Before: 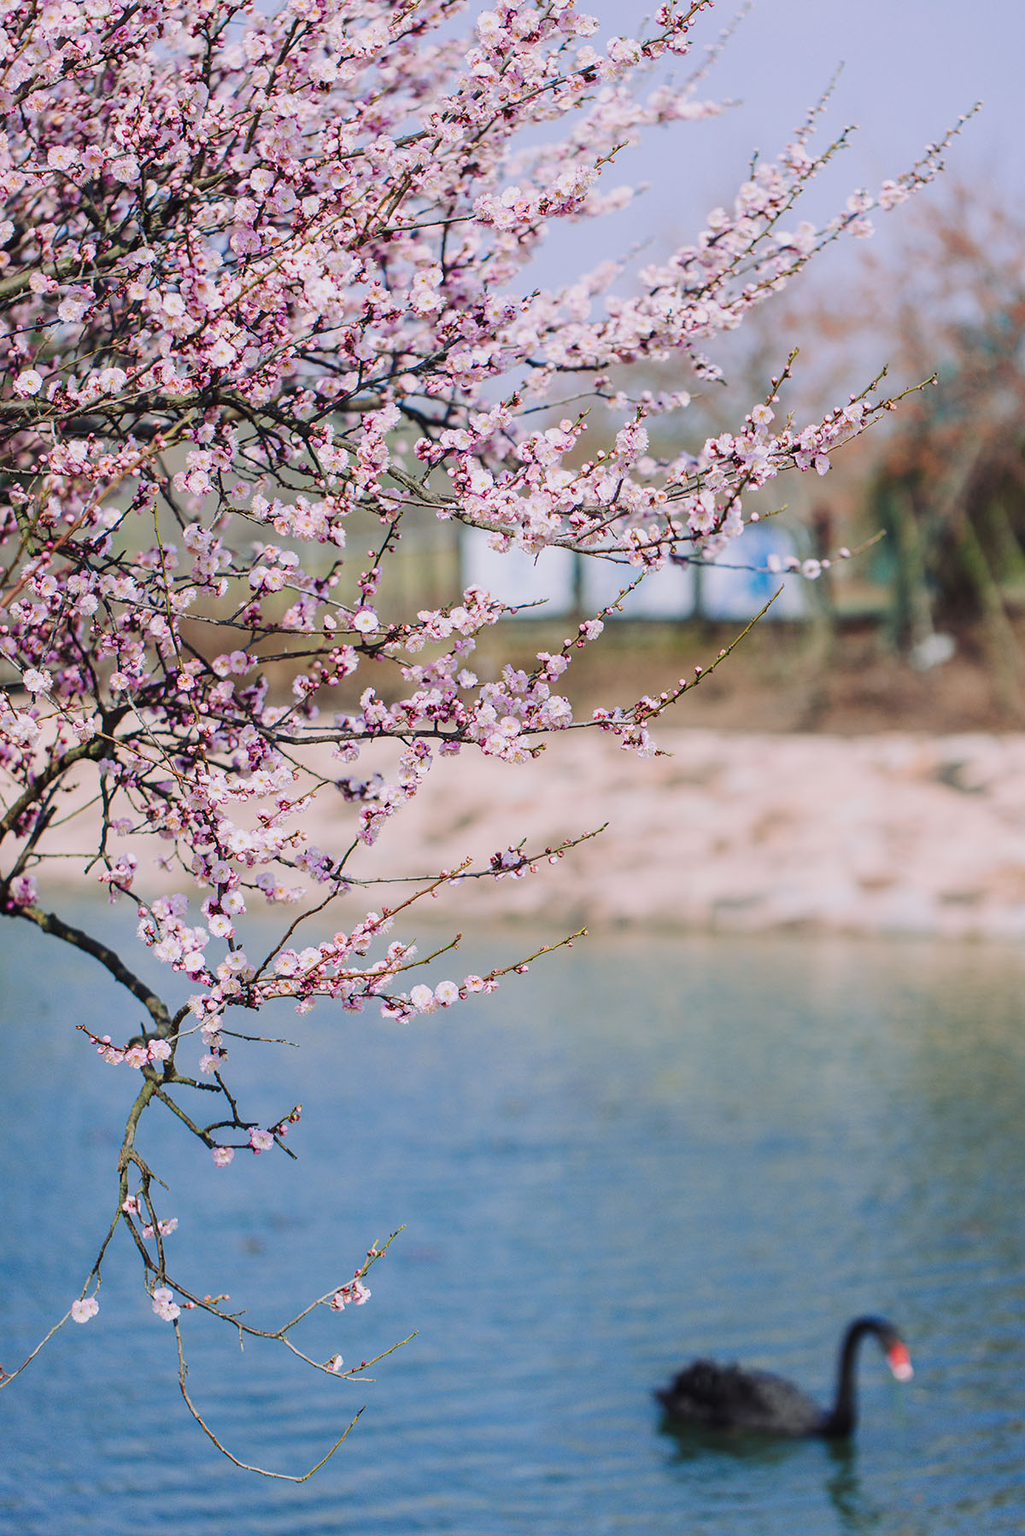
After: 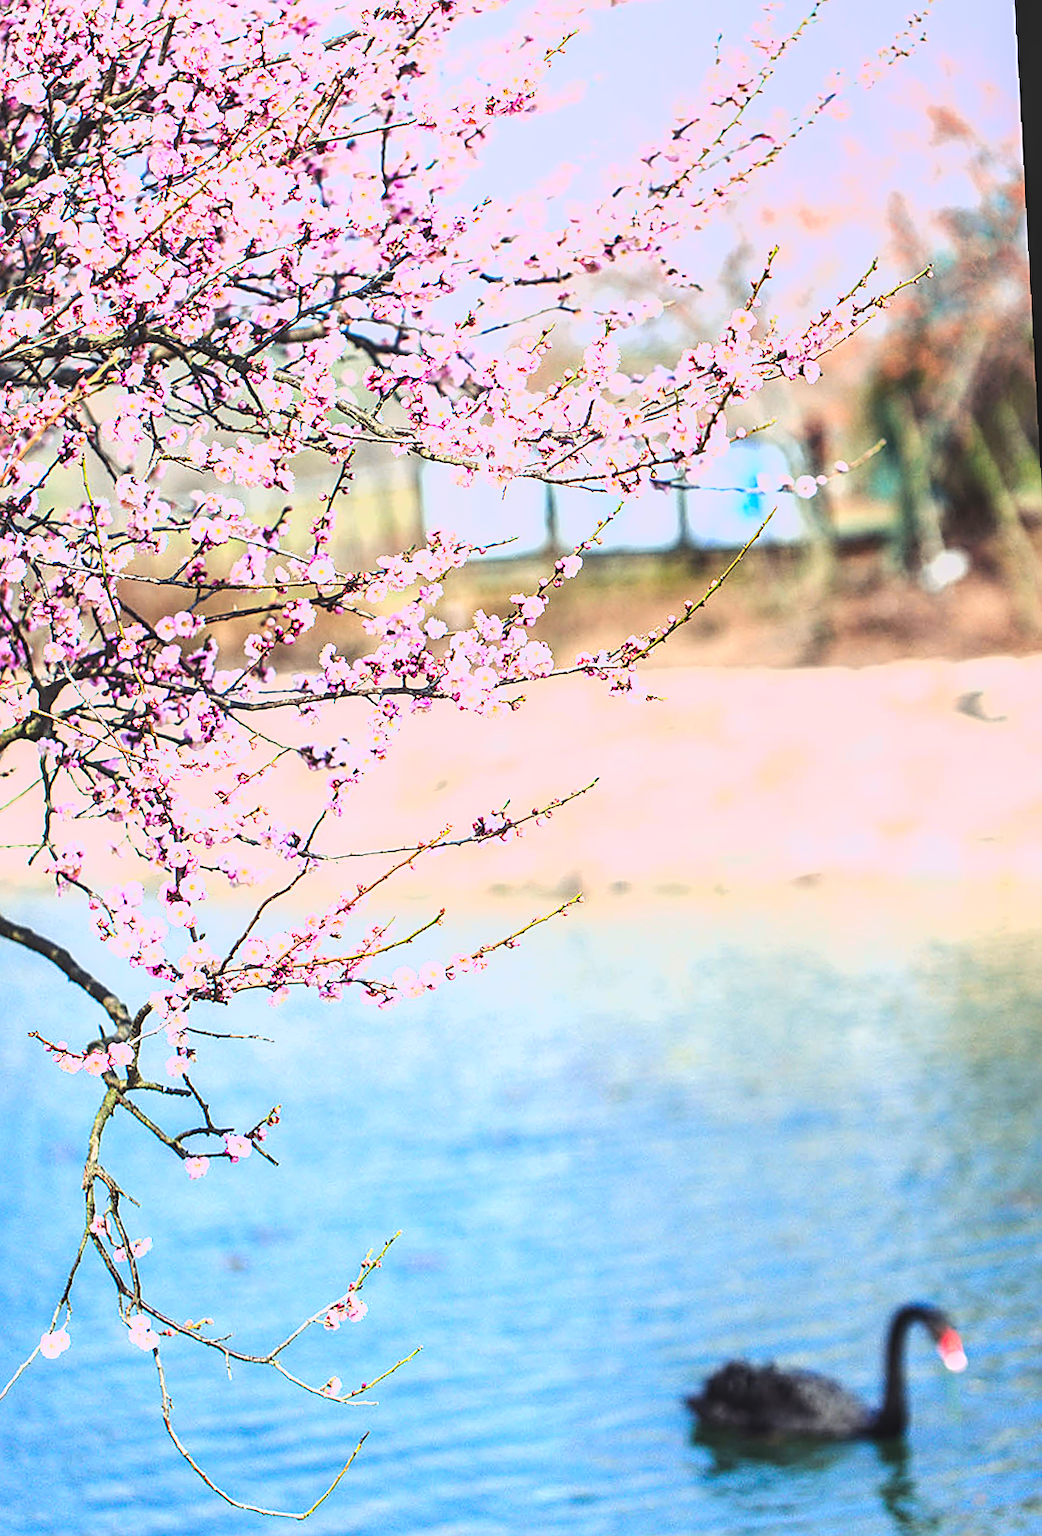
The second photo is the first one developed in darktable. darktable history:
local contrast: on, module defaults
rotate and perspective: rotation -1.24°, automatic cropping off
exposure: black level correction 0, exposure 0.95 EV, compensate exposure bias true, compensate highlight preservation false
lowpass: radius 0.1, contrast 0.85, saturation 1.1, unbound 0
sharpen: on, module defaults
crop and rotate: angle 1.96°, left 5.673%, top 5.673%
tone equalizer: -8 EV -0.75 EV, -7 EV -0.7 EV, -6 EV -0.6 EV, -5 EV -0.4 EV, -3 EV 0.4 EV, -2 EV 0.6 EV, -1 EV 0.7 EV, +0 EV 0.75 EV, edges refinement/feathering 500, mask exposure compensation -1.57 EV, preserve details no
